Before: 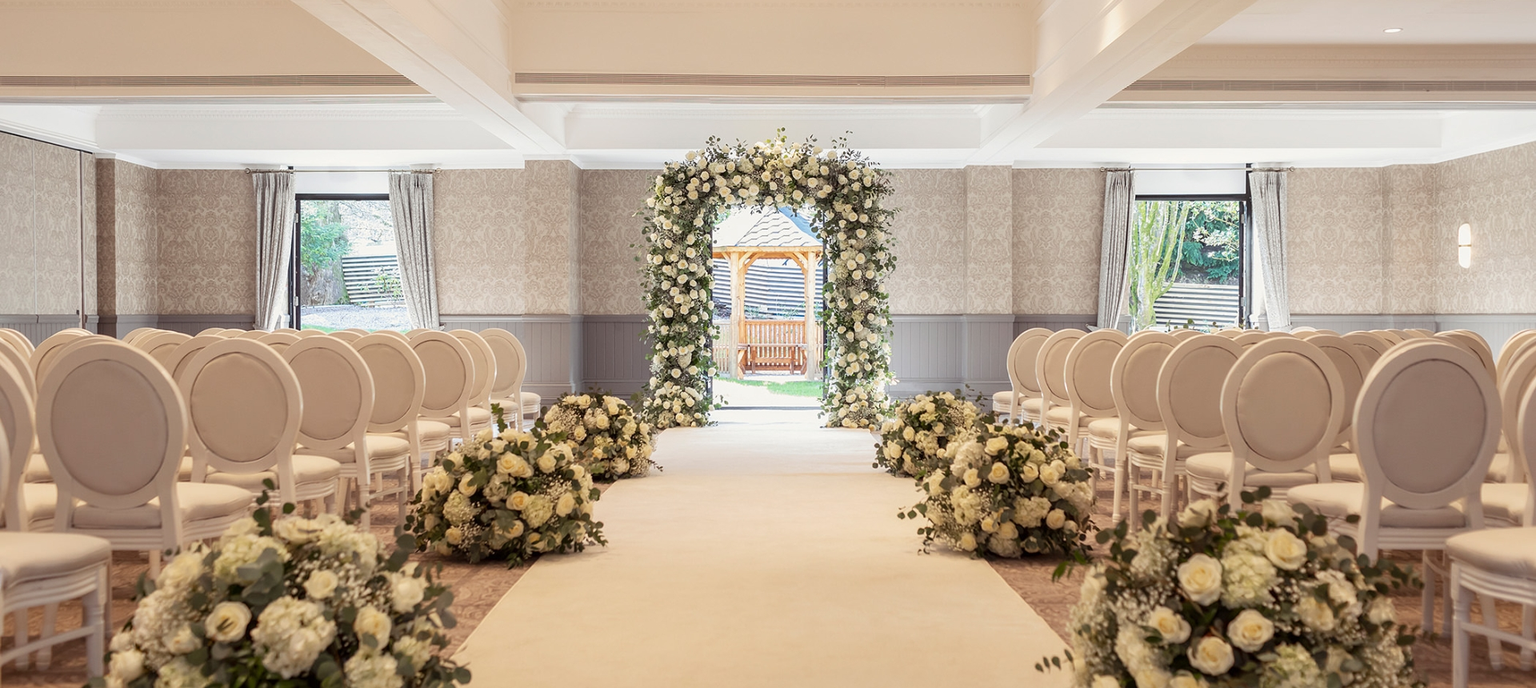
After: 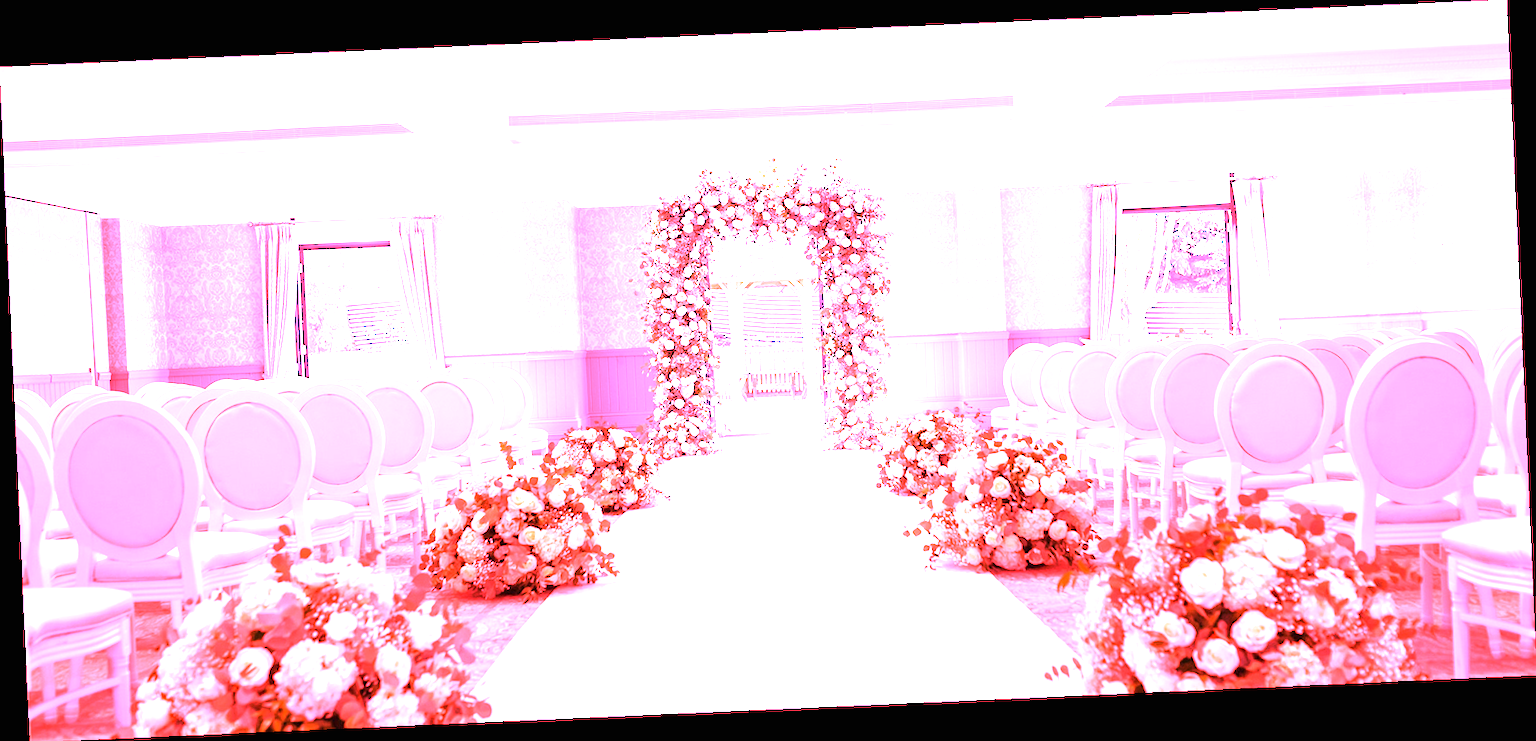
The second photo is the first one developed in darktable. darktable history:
rotate and perspective: rotation -2.56°, automatic cropping off
white balance: red 4.26, blue 1.802
exposure: black level correction 0, exposure 1.45 EV, compensate exposure bias true, compensate highlight preservation false
